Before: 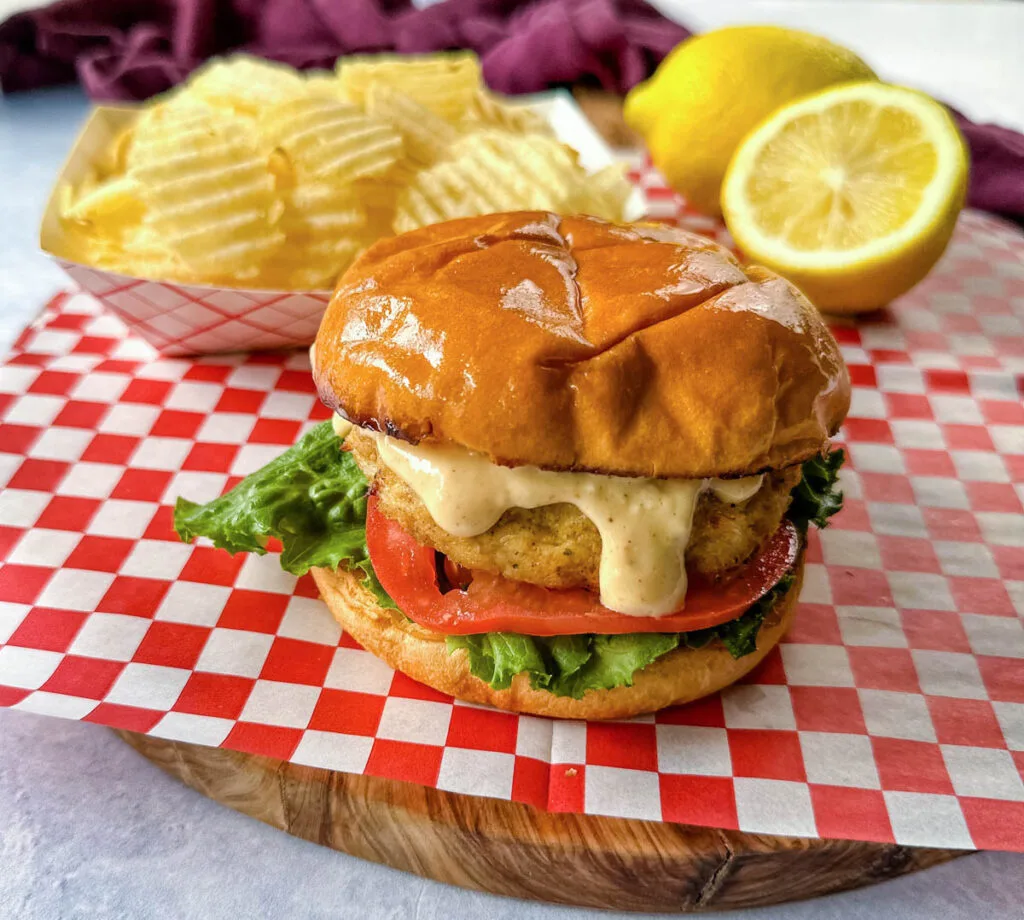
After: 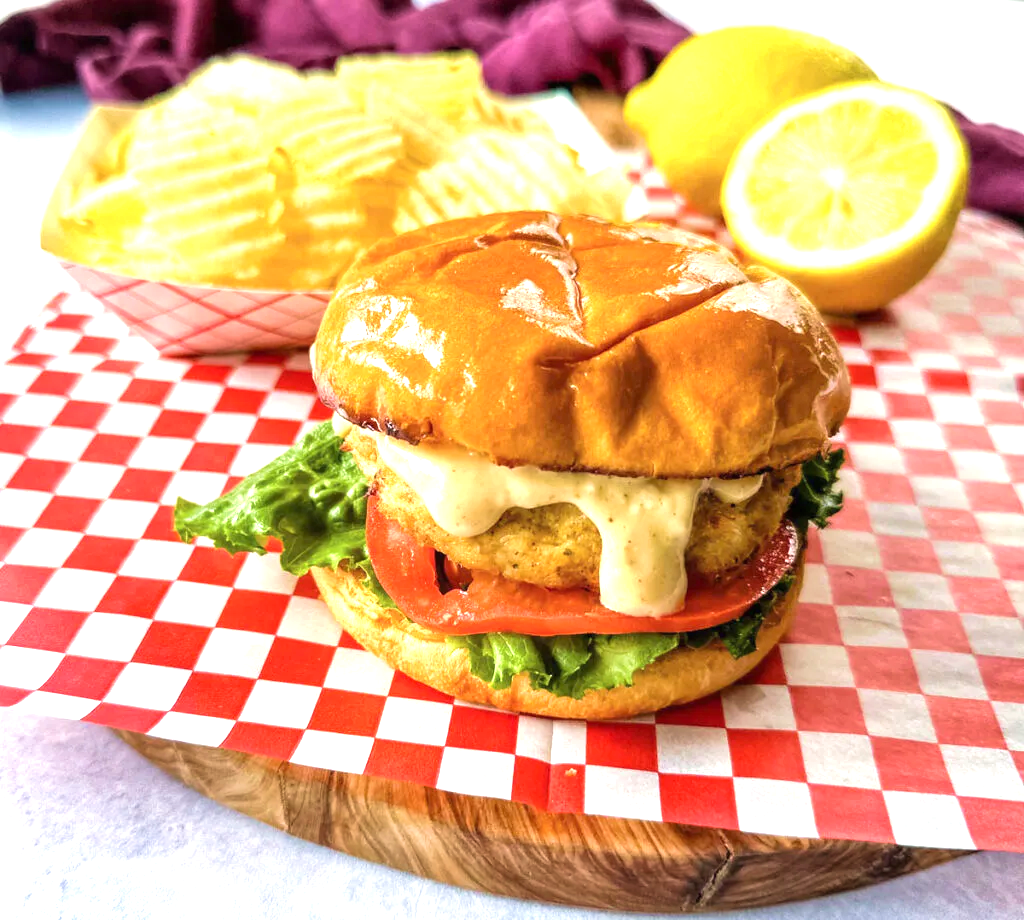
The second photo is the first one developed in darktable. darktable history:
exposure: black level correction 0, exposure 1 EV, compensate exposure bias true, compensate highlight preservation false
color correction: highlights b* 0.048
velvia: on, module defaults
